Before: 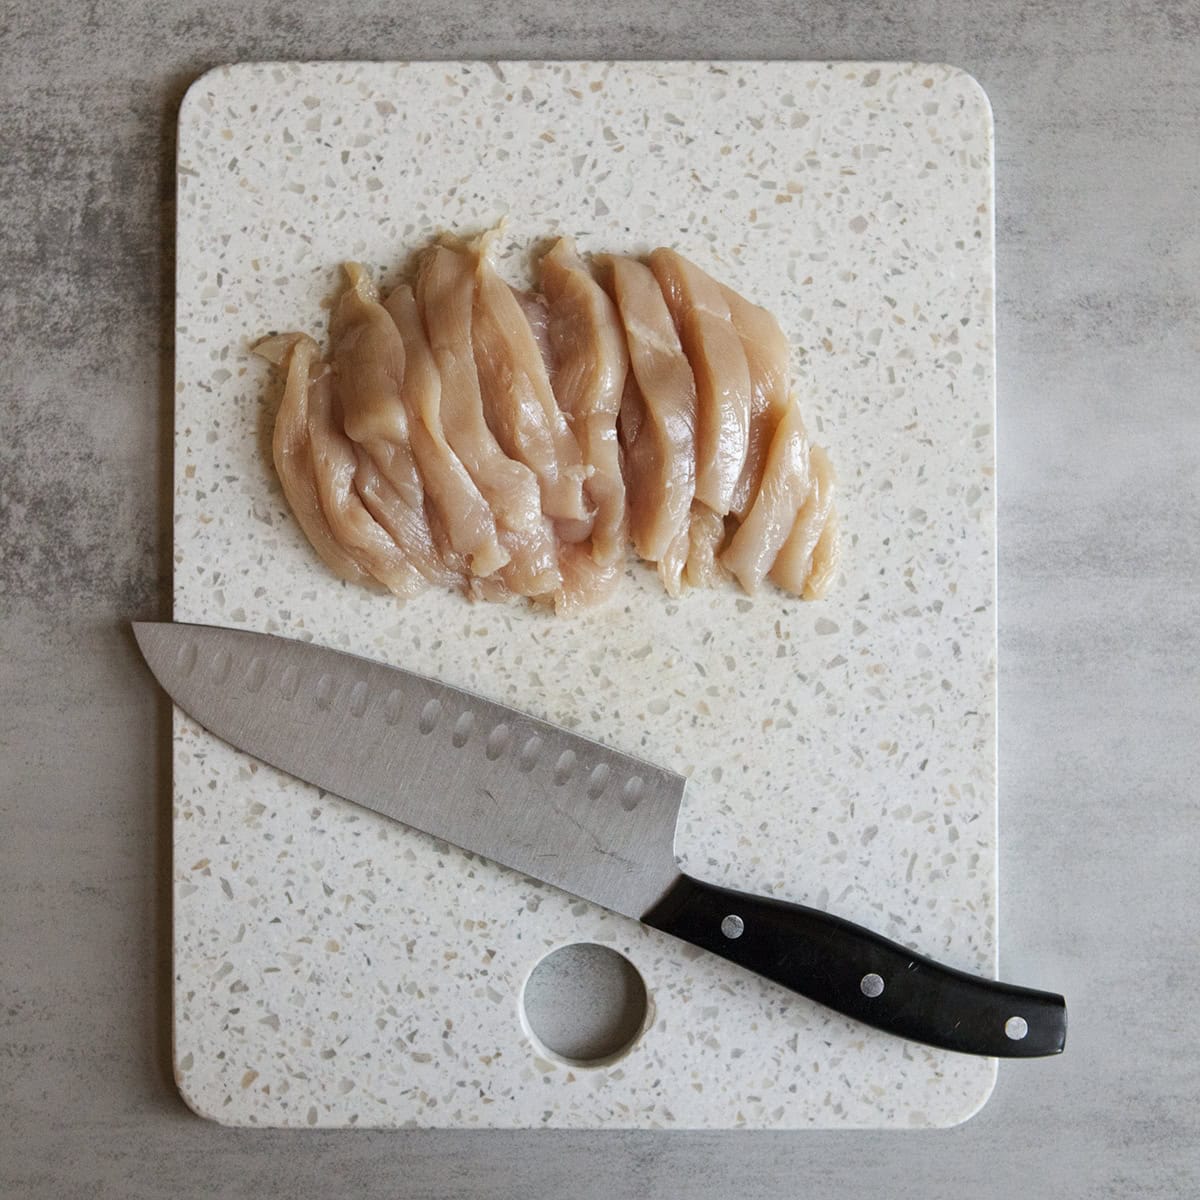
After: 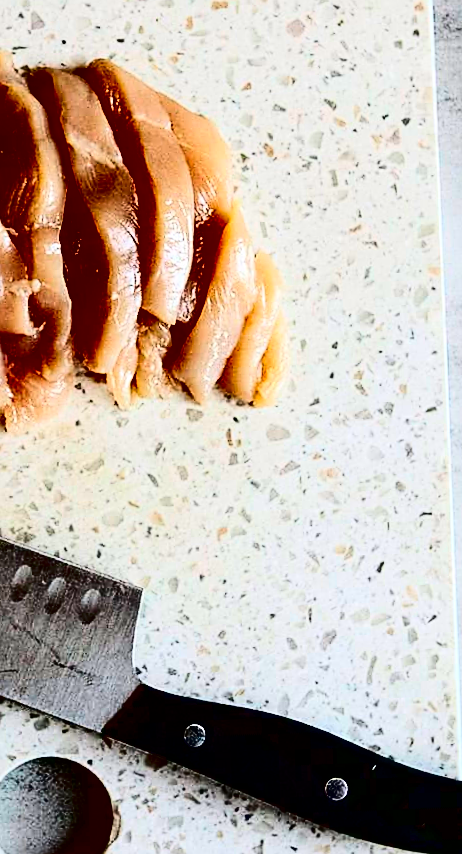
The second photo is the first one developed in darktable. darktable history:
crop: left 45.721%, top 13.393%, right 14.118%, bottom 10.01%
sharpen: amount 0.6
rotate and perspective: rotation -2.12°, lens shift (vertical) 0.009, lens shift (horizontal) -0.008, automatic cropping original format, crop left 0.036, crop right 0.964, crop top 0.05, crop bottom 0.959
contrast brightness saturation: contrast 0.77, brightness -1, saturation 1
